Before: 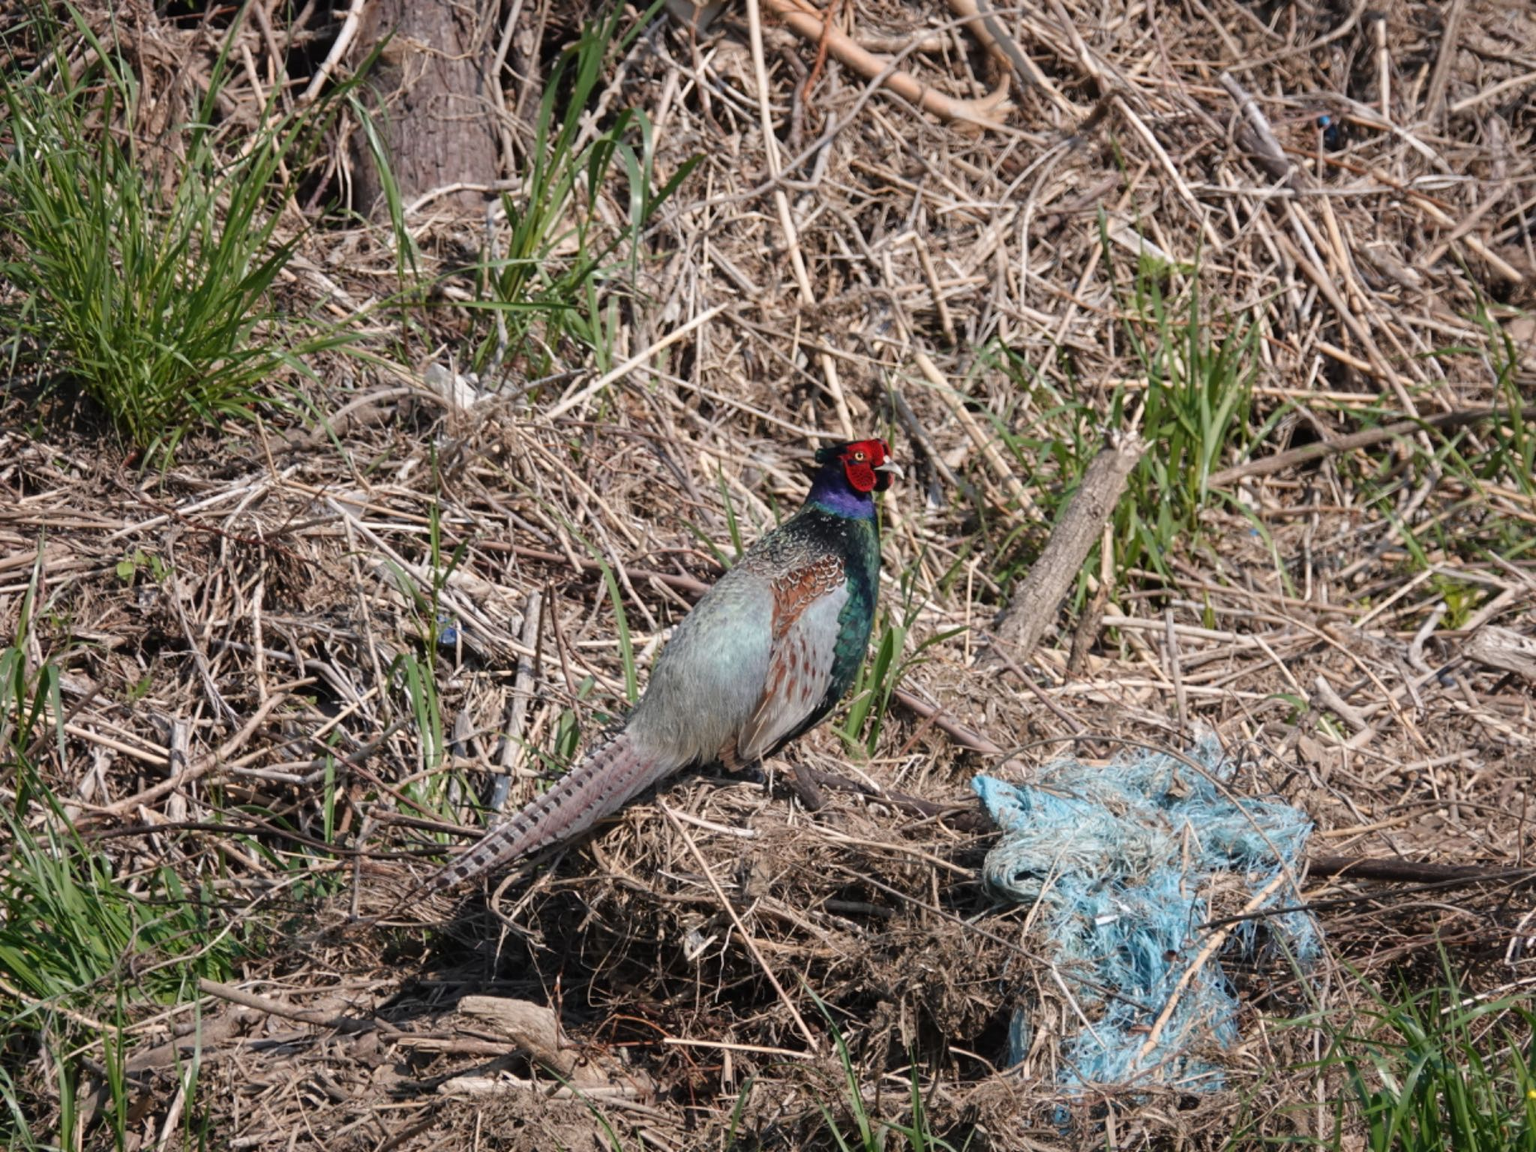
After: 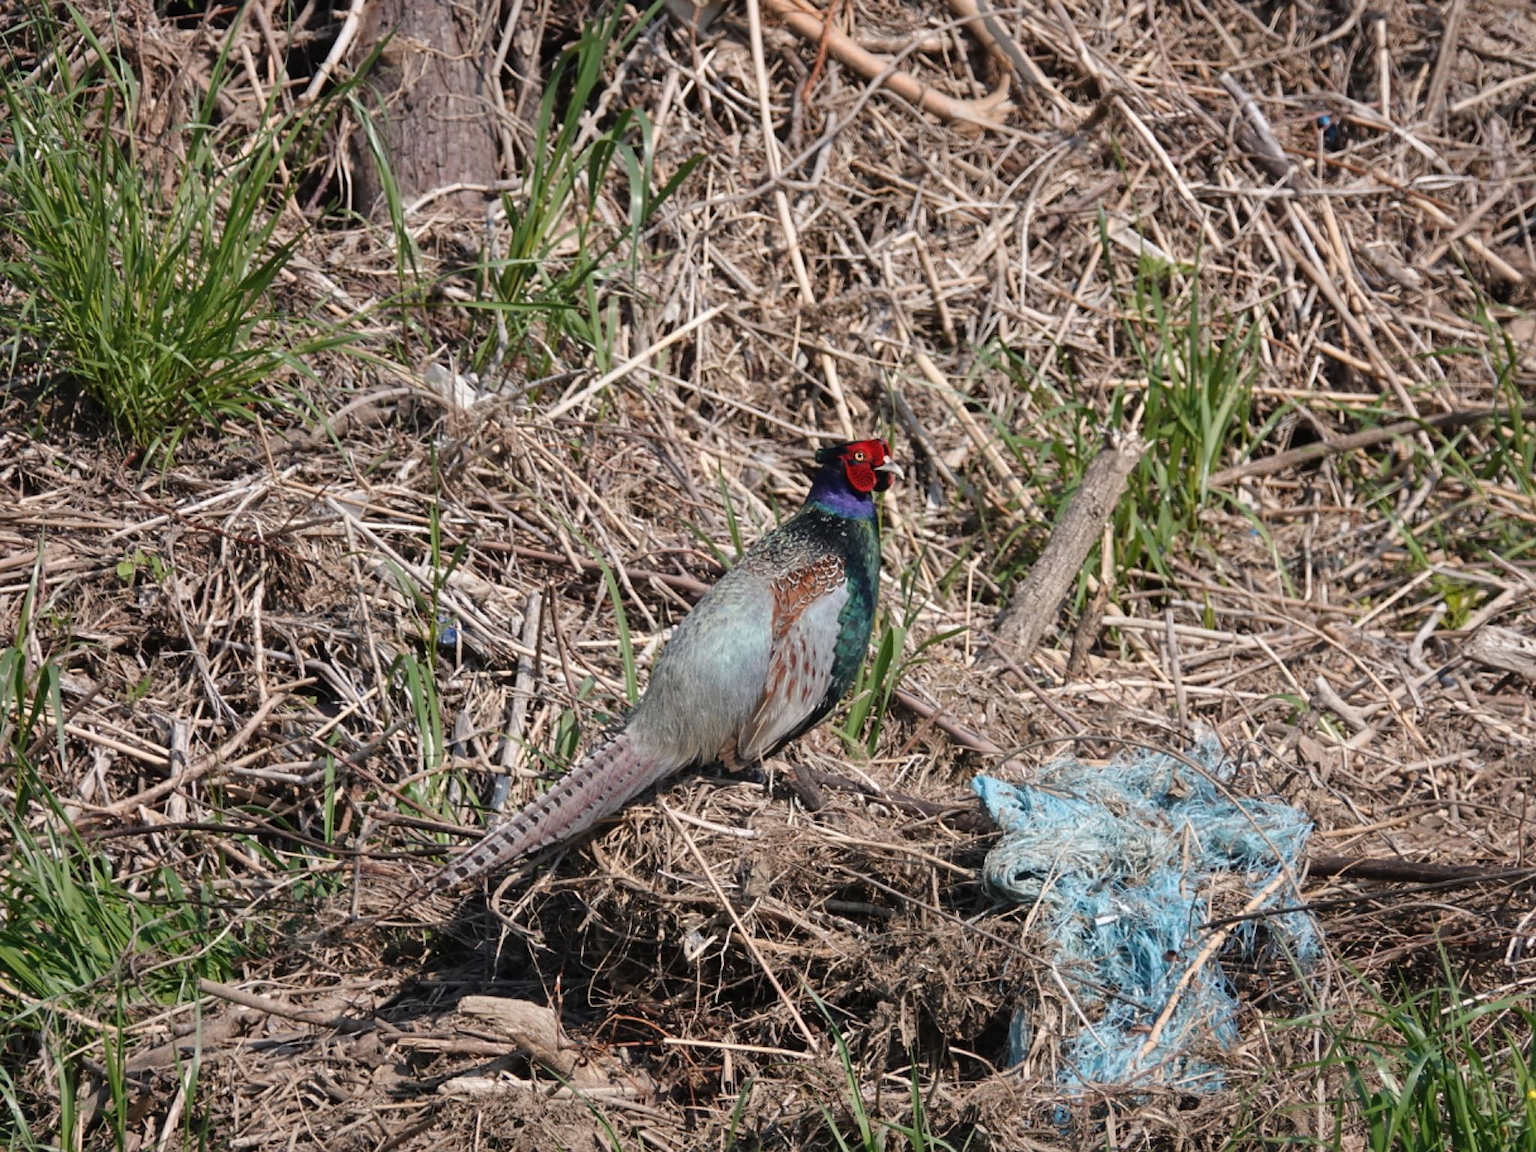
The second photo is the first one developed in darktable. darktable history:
sharpen: radius 0.969, amount 0.604
shadows and highlights: low approximation 0.01, soften with gaussian
